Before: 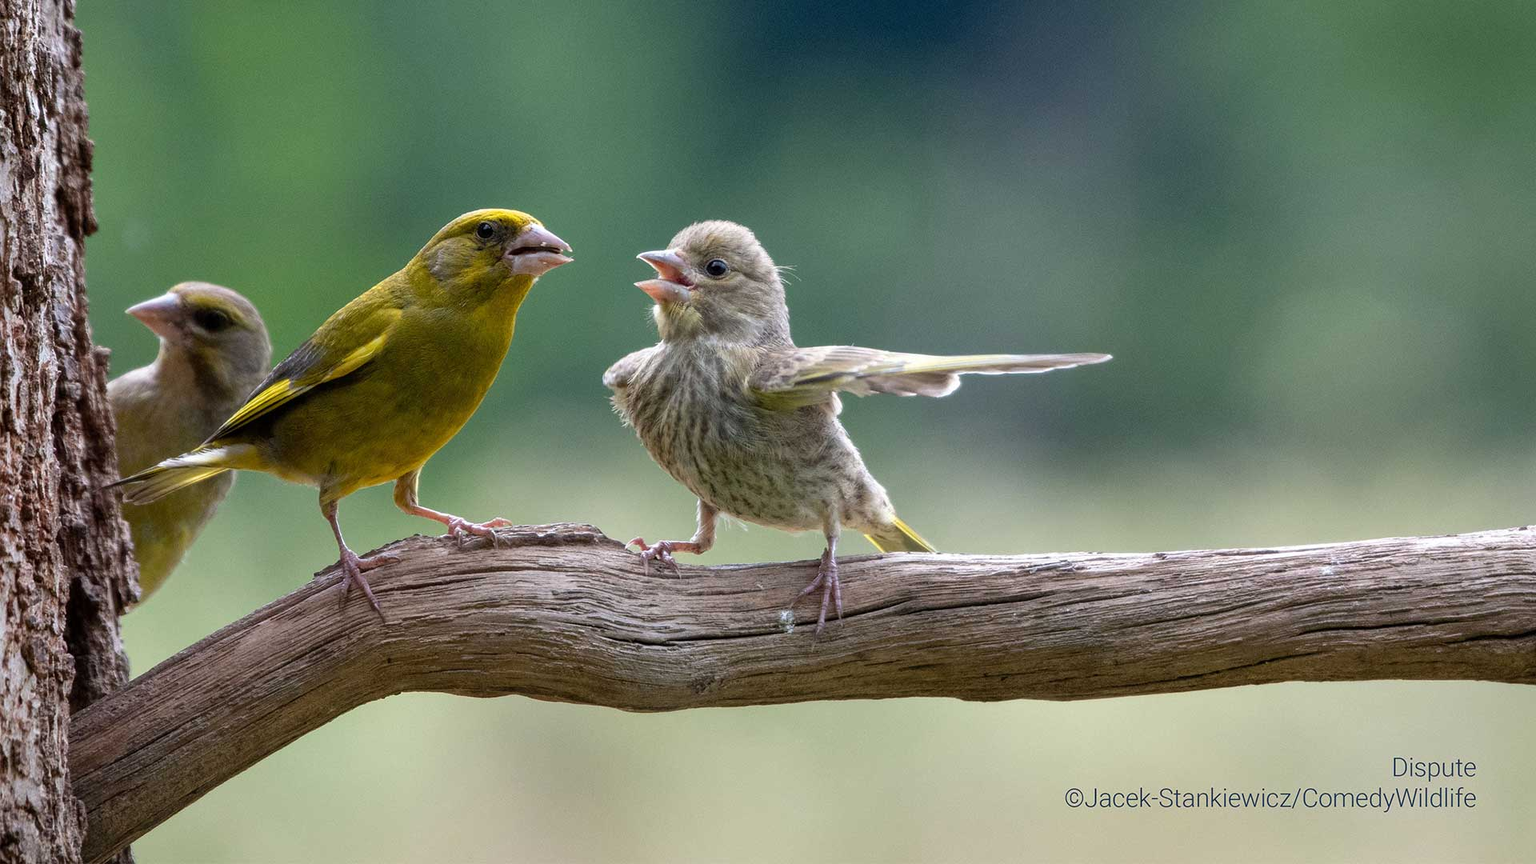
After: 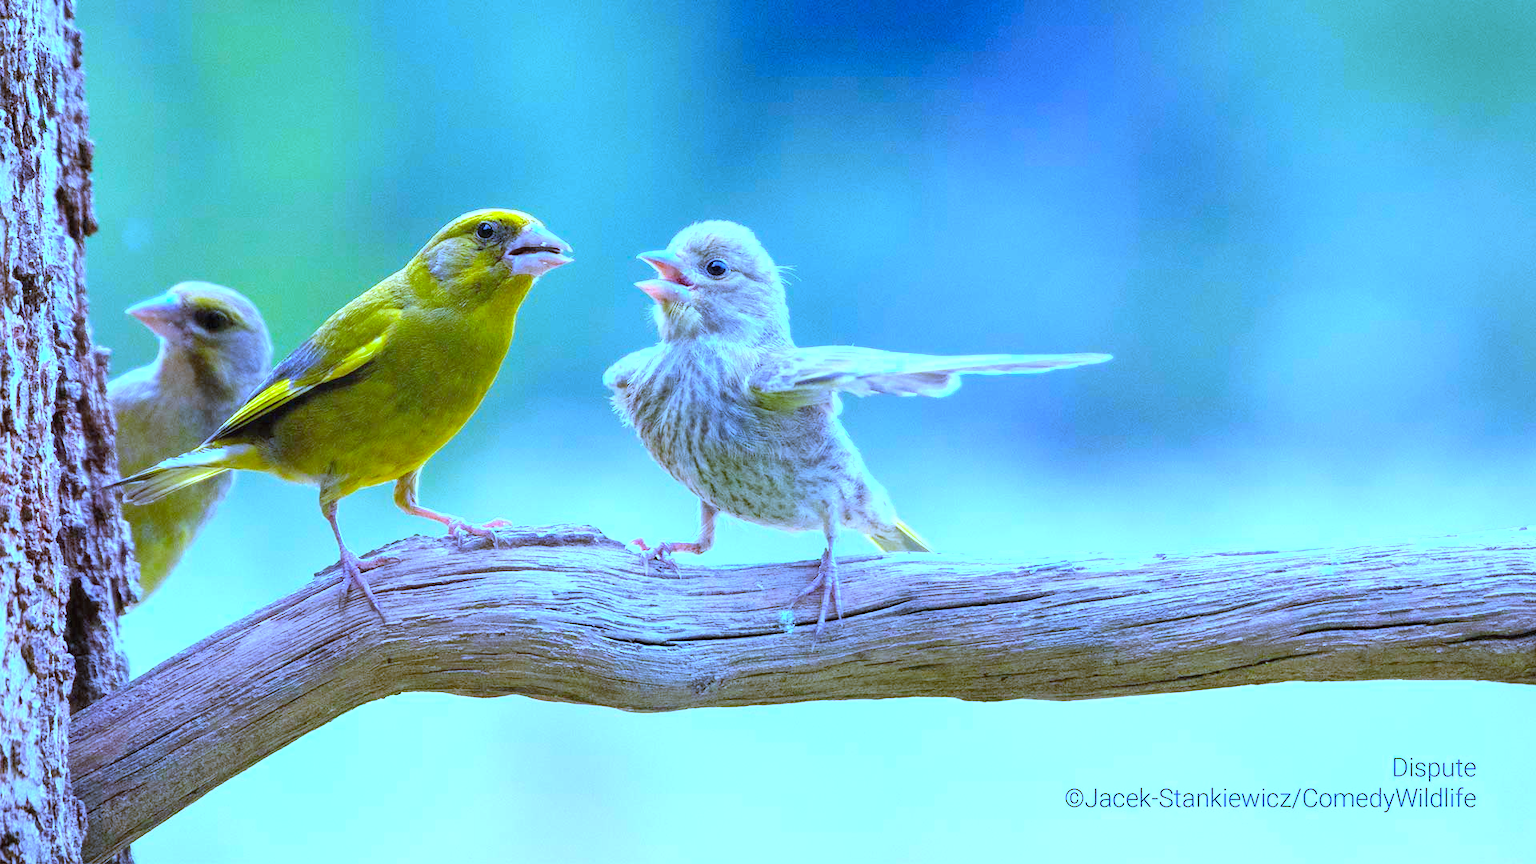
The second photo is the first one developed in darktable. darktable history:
exposure: black level correction 0, exposure 0.953 EV, compensate exposure bias true, compensate highlight preservation false
white balance: red 0.766, blue 1.537
contrast brightness saturation: contrast 0.07, brightness 0.18, saturation 0.4
